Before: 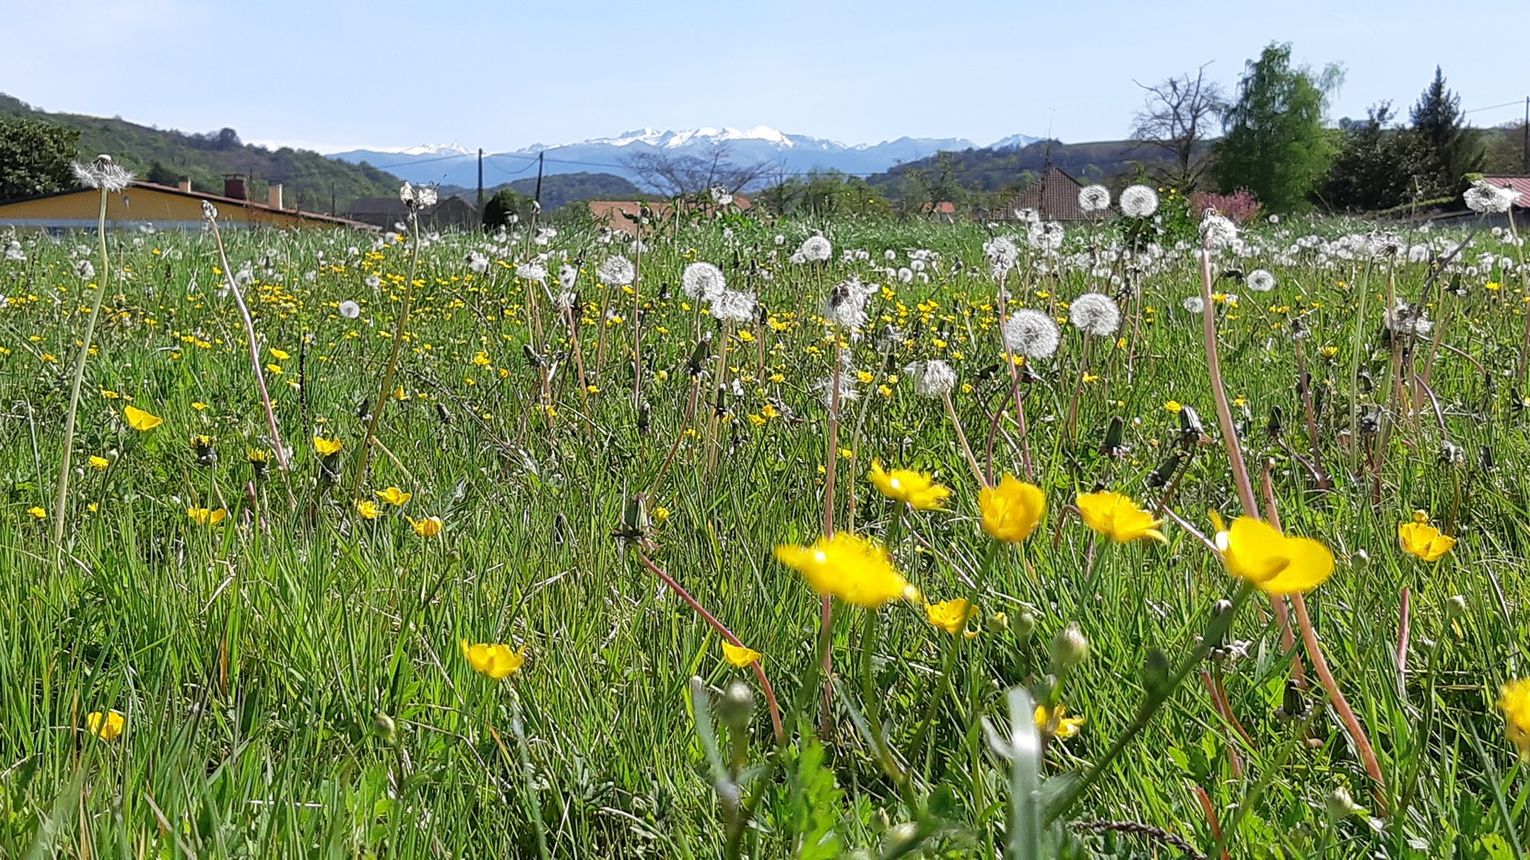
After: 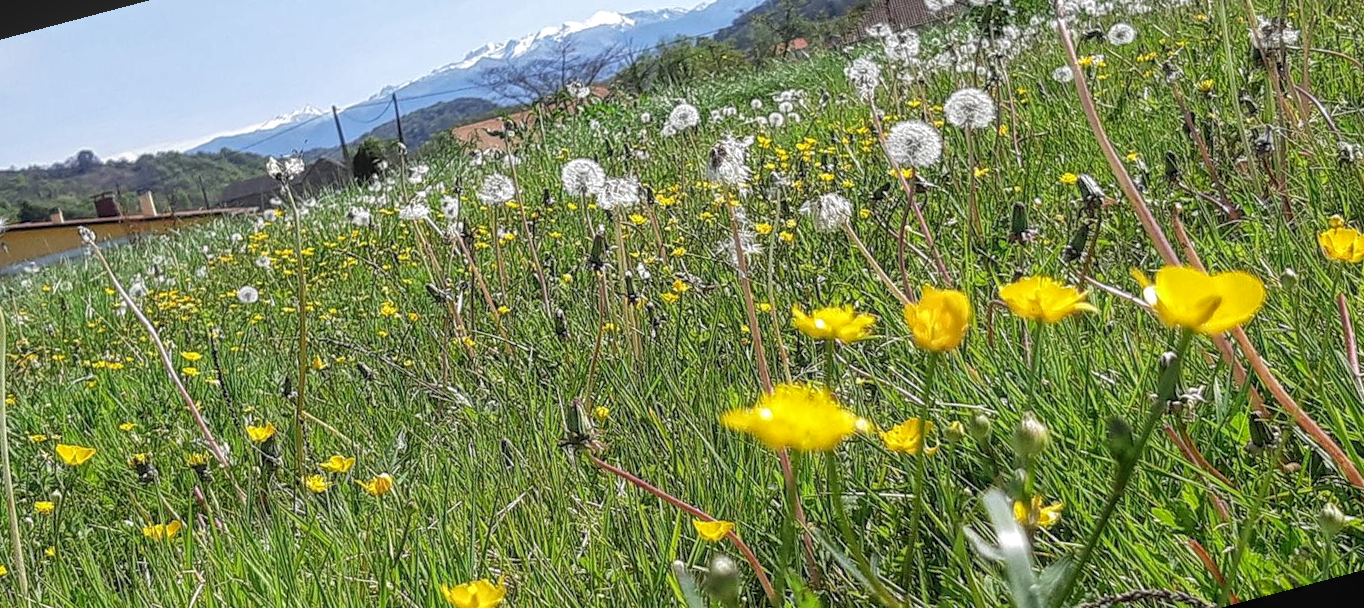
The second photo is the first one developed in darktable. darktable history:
local contrast: highlights 74%, shadows 55%, detail 176%, midtone range 0.207
rotate and perspective: rotation -14.8°, crop left 0.1, crop right 0.903, crop top 0.25, crop bottom 0.748
